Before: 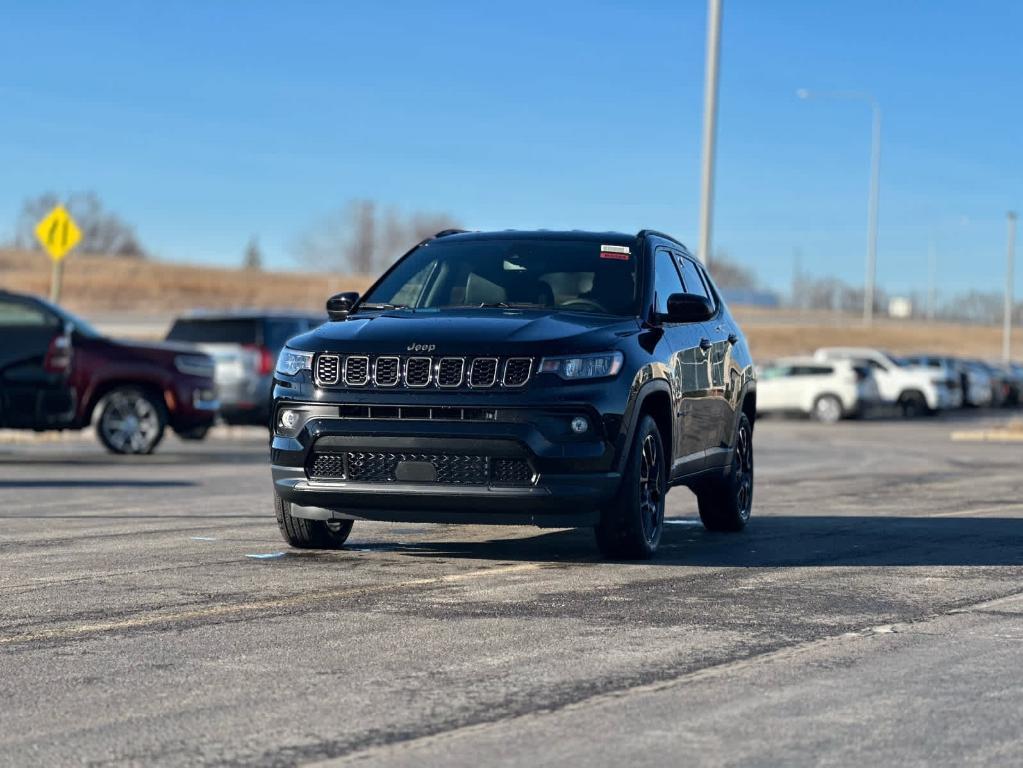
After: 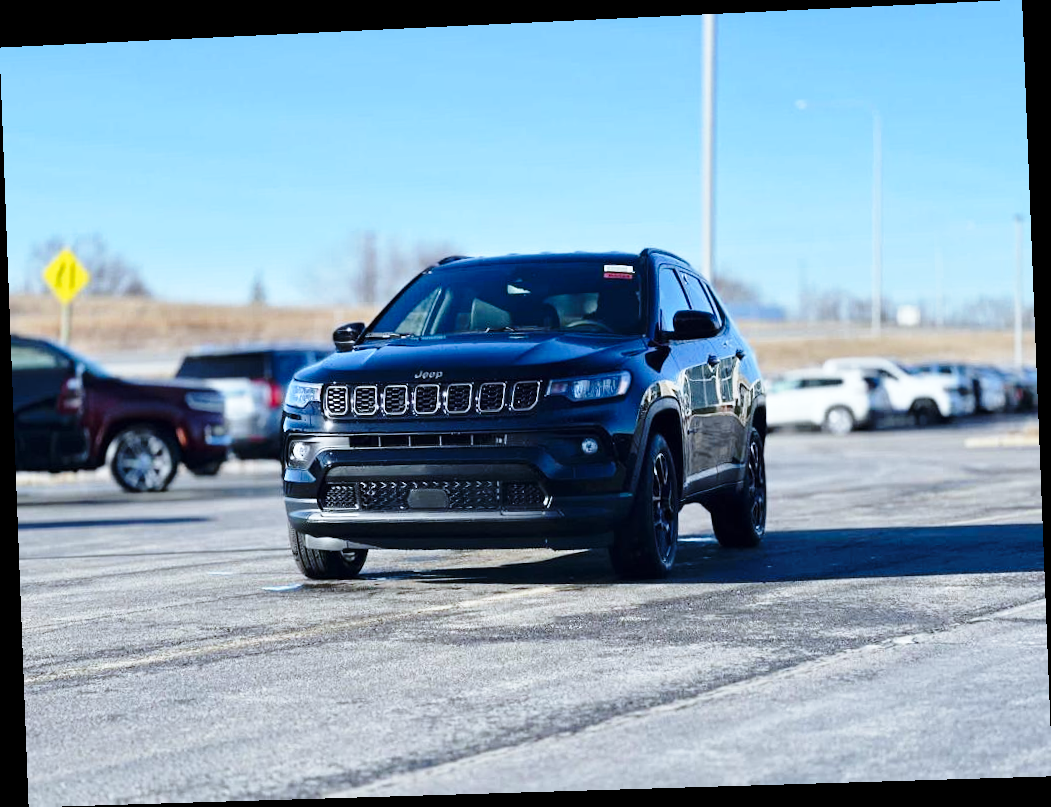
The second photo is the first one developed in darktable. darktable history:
rotate and perspective: rotation -2.22°, lens shift (horizontal) -0.022, automatic cropping off
white balance: red 0.924, blue 1.095
base curve: curves: ch0 [(0, 0) (0.028, 0.03) (0.121, 0.232) (0.46, 0.748) (0.859, 0.968) (1, 1)], preserve colors none
